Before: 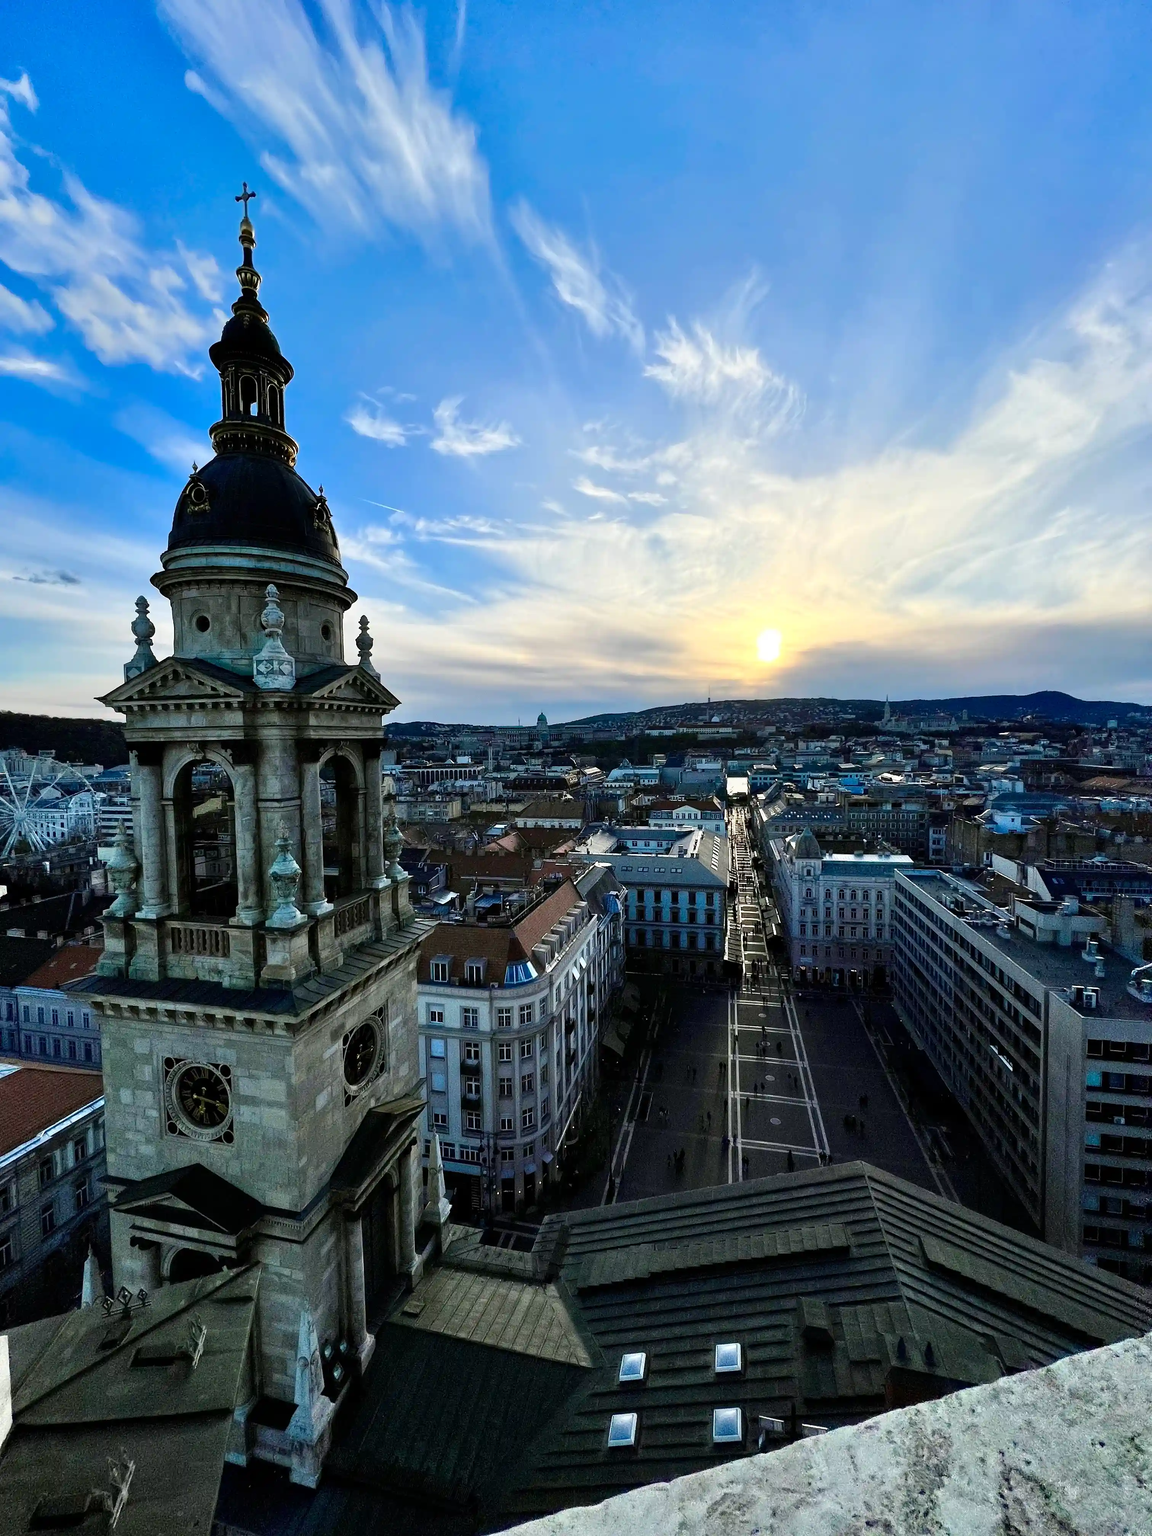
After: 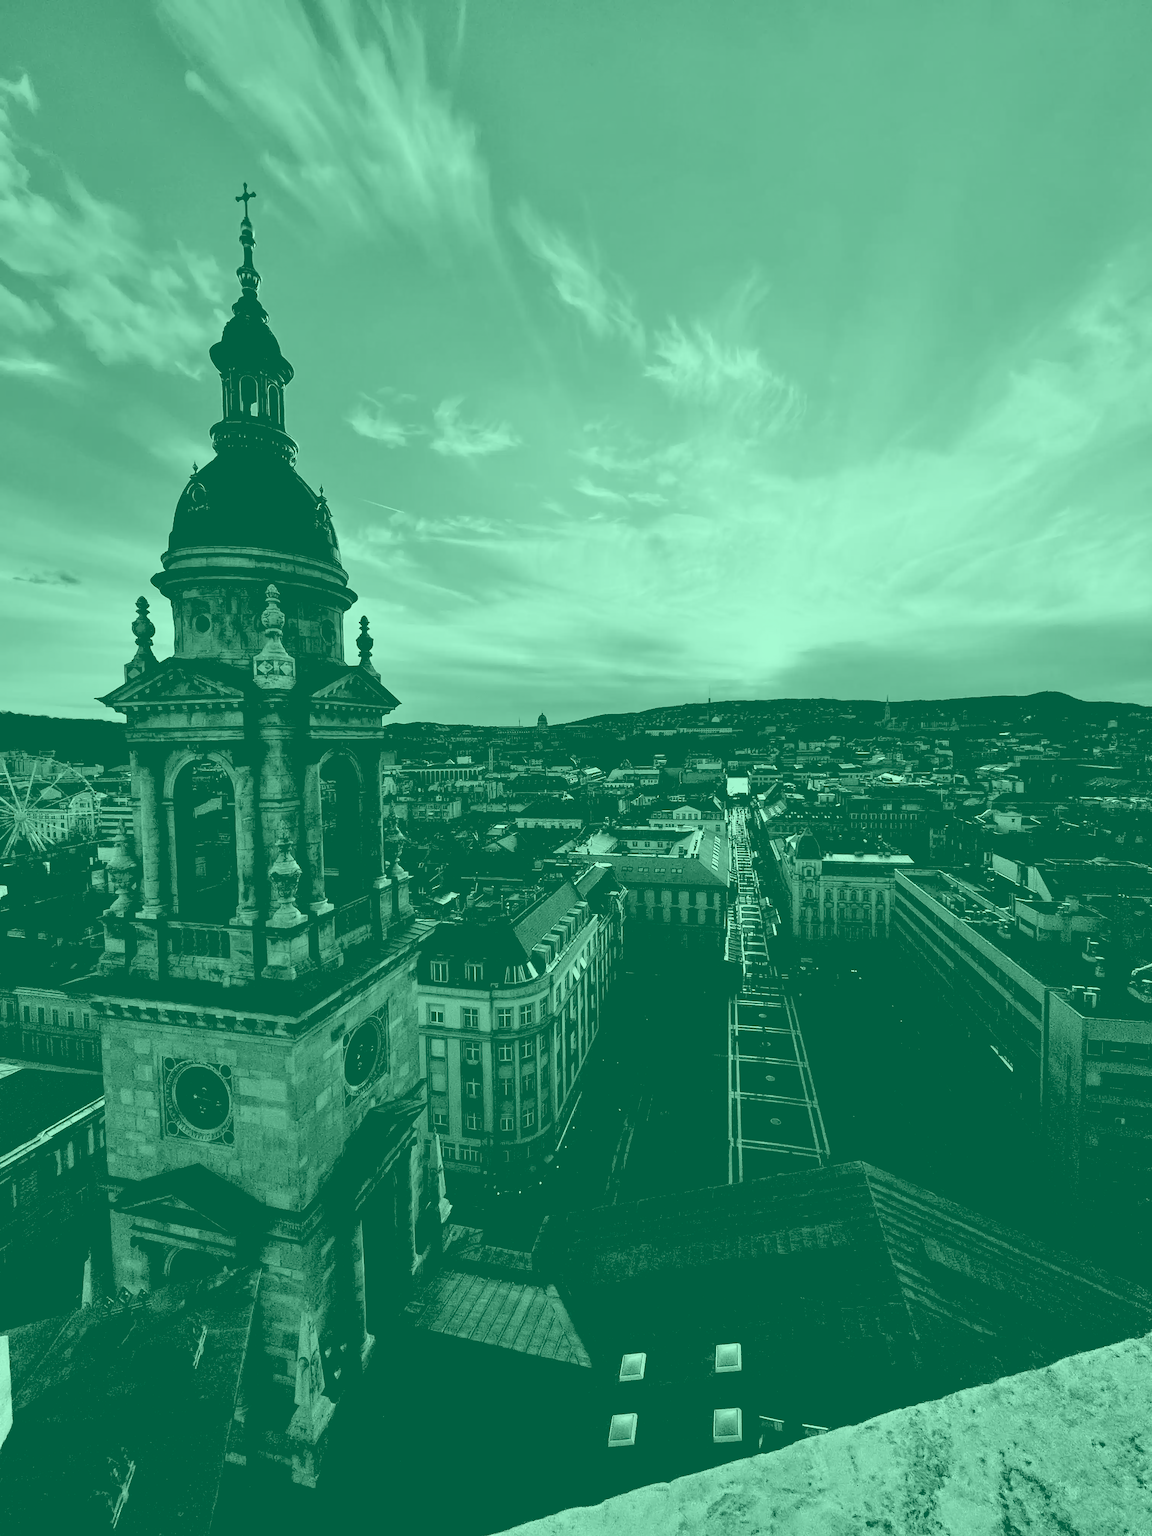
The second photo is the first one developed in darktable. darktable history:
colorize: hue 147.6°, saturation 65%, lightness 21.64%
exposure: black level correction 0.031, exposure 0.304 EV, compensate highlight preservation false
rgb levels: levels [[0.034, 0.472, 0.904], [0, 0.5, 1], [0, 0.5, 1]]
